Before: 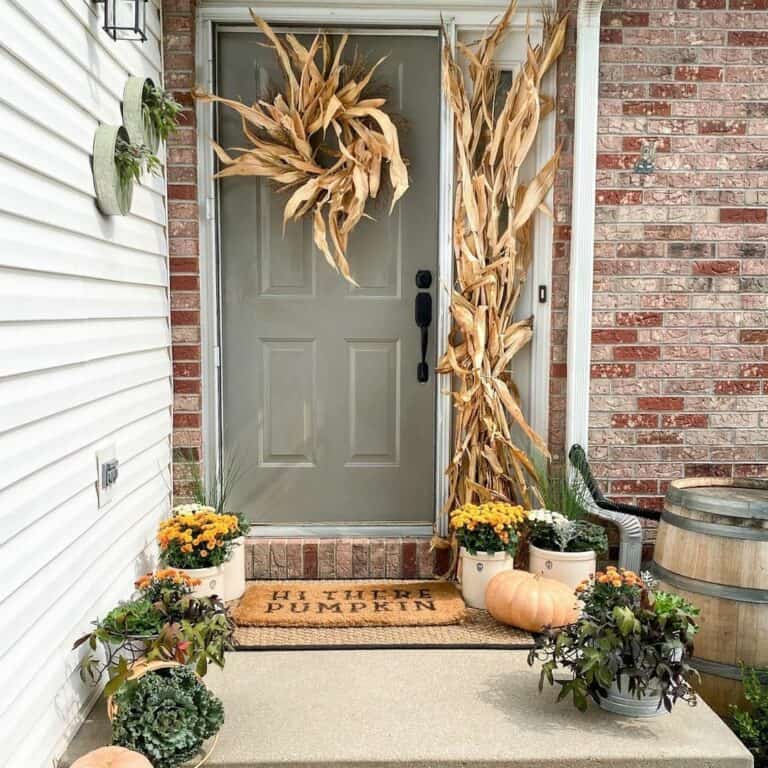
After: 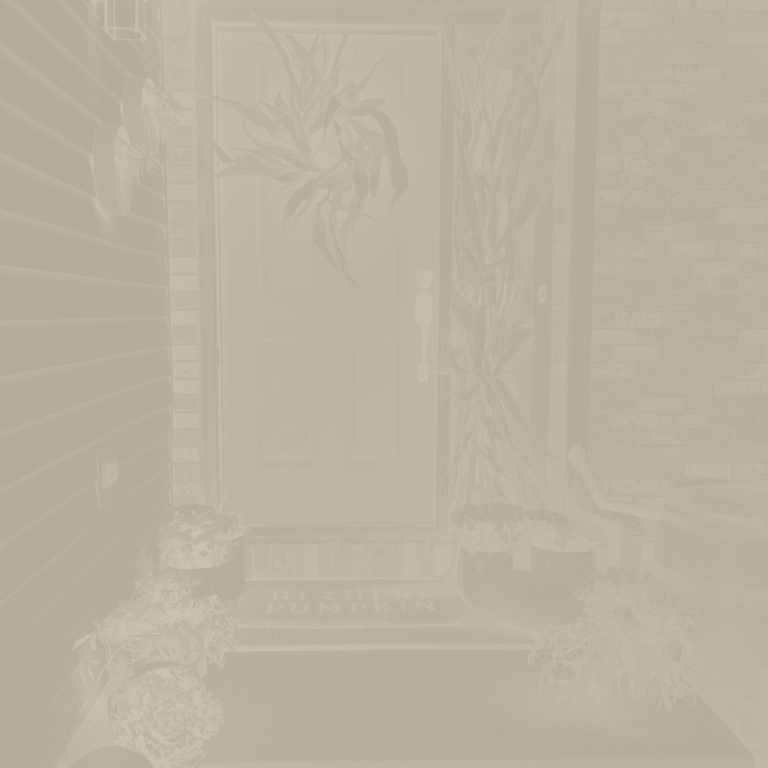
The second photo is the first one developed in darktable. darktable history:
tone curve: curves: ch0 [(0, 0) (0.003, 0.238) (0.011, 0.238) (0.025, 0.242) (0.044, 0.256) (0.069, 0.277) (0.1, 0.294) (0.136, 0.315) (0.177, 0.345) (0.224, 0.379) (0.277, 0.419) (0.335, 0.463) (0.399, 0.511) (0.468, 0.566) (0.543, 0.627) (0.623, 0.687) (0.709, 0.75) (0.801, 0.824) (0.898, 0.89) (1, 1)], preserve colors none
color calibration: output R [0.946, 0.065, -0.013, 0], output G [-0.246, 1.264, -0.017, 0], output B [0.046, -0.098, 1.05, 0], illuminant custom, x 0.344, y 0.359, temperature 5045.54 K
bloom: size 70%, threshold 25%, strength 70%
colorize: hue 41.44°, saturation 22%, source mix 60%, lightness 10.61%
